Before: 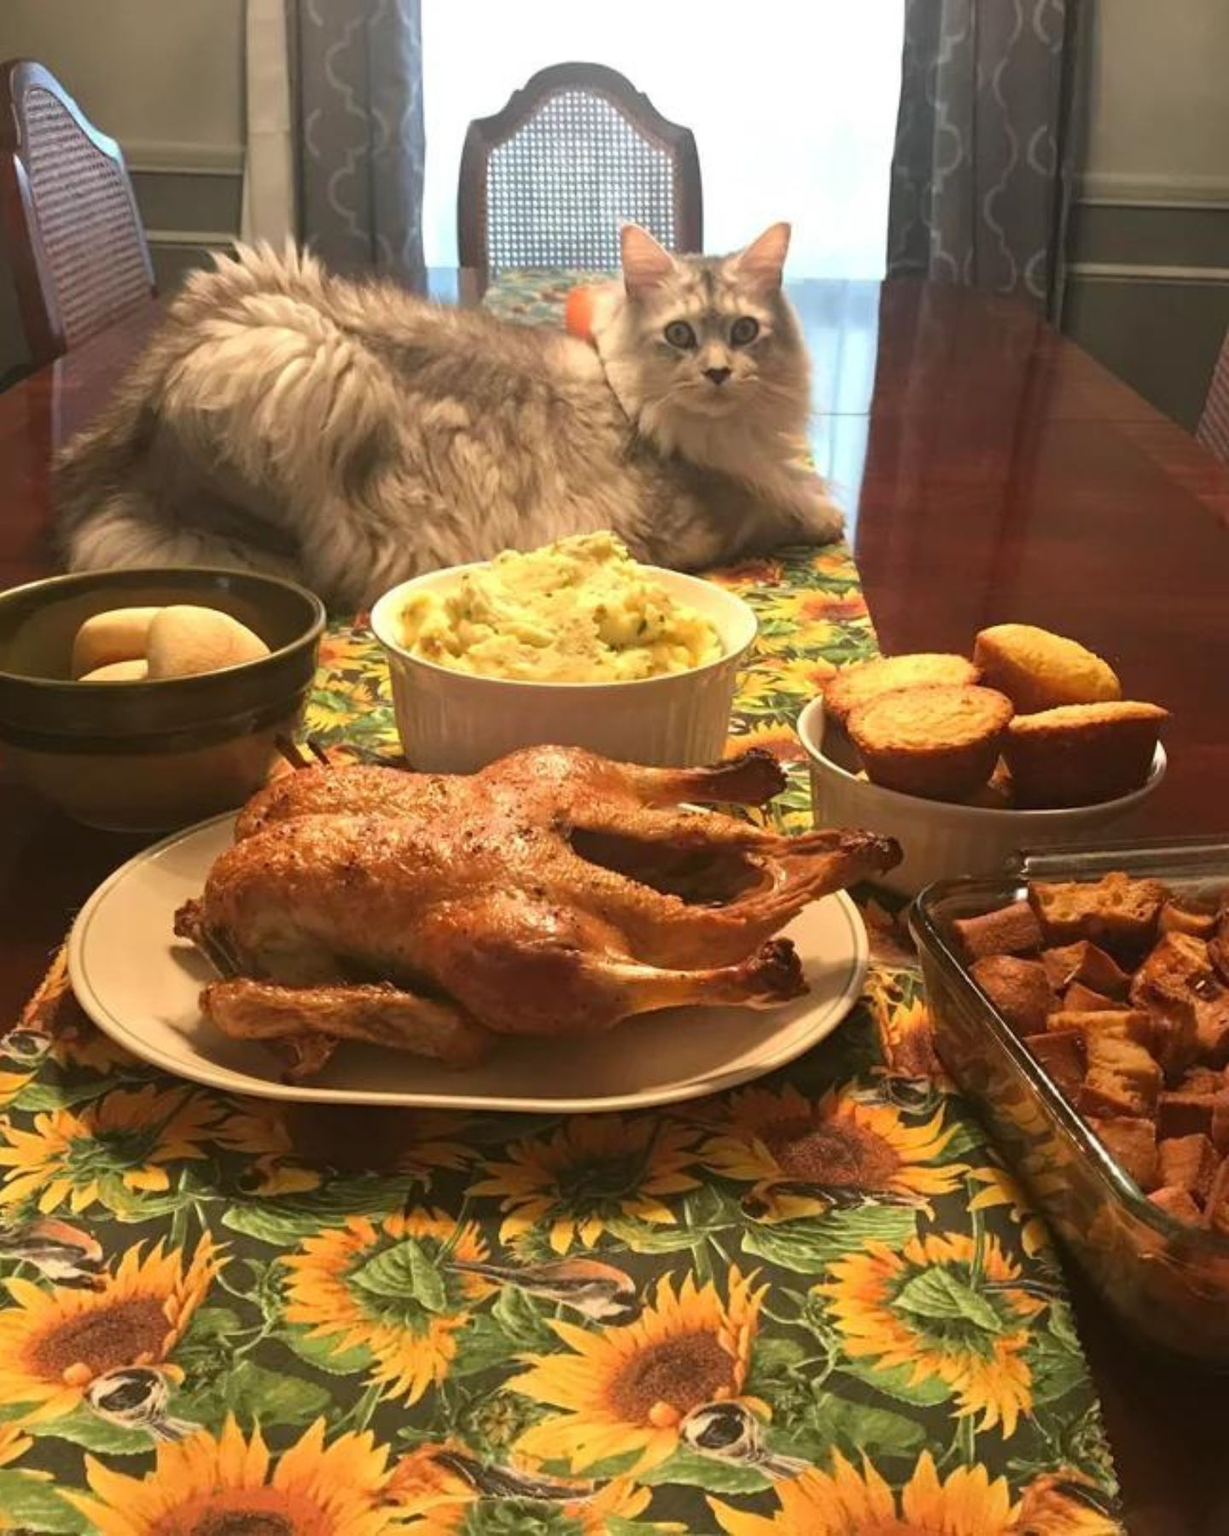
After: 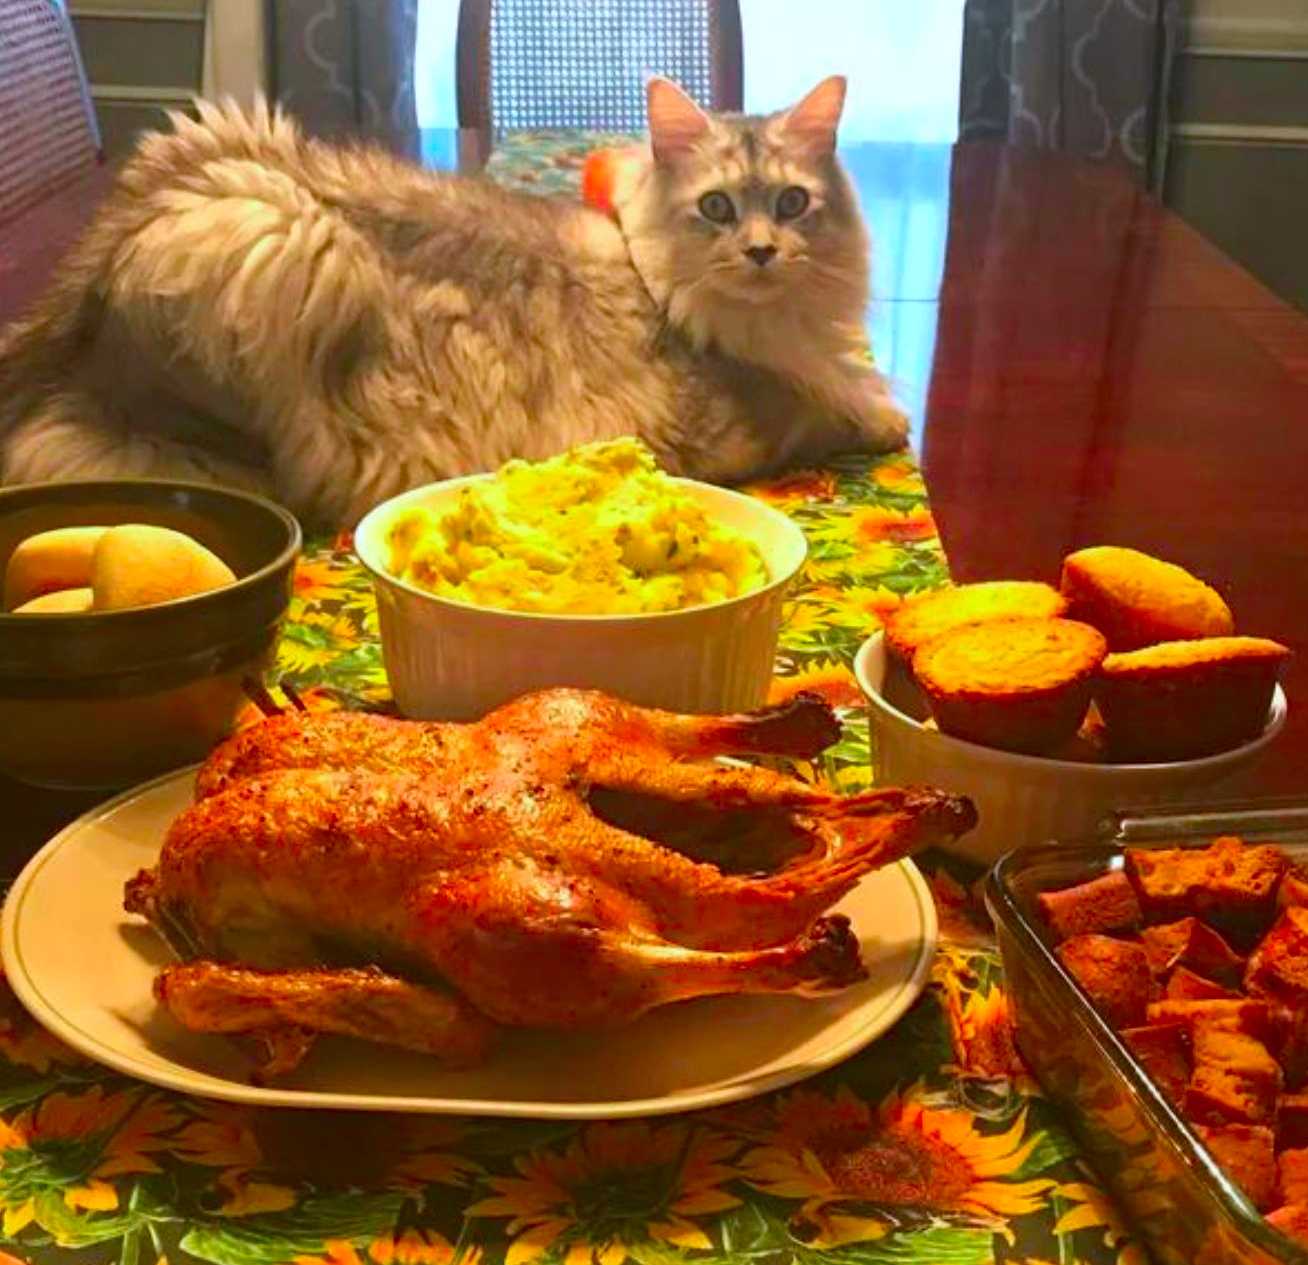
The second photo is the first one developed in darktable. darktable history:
color correction: saturation 1.8
white balance: red 0.954, blue 1.079
crop: left 5.596%, top 10.314%, right 3.534%, bottom 19.395%
